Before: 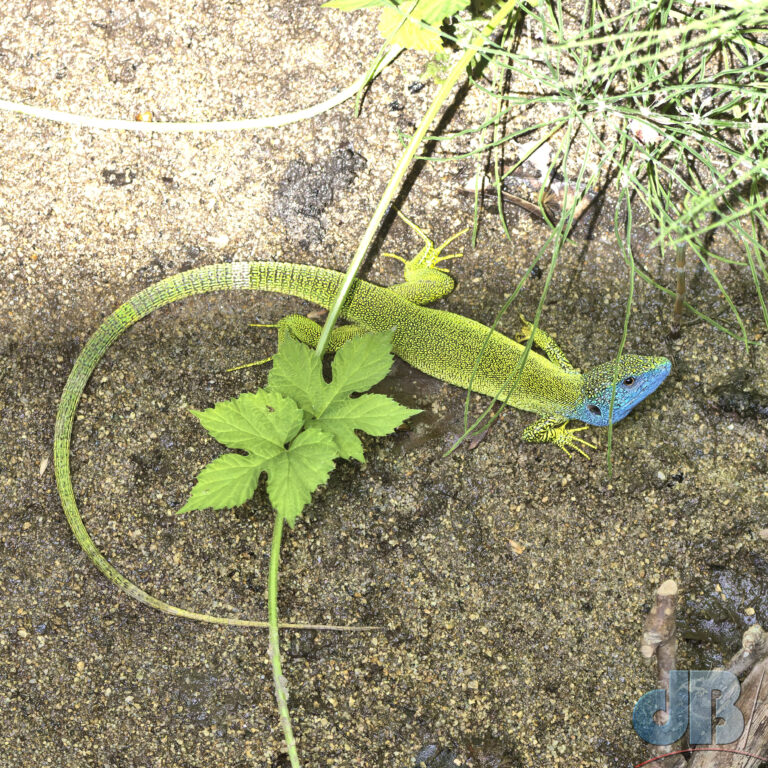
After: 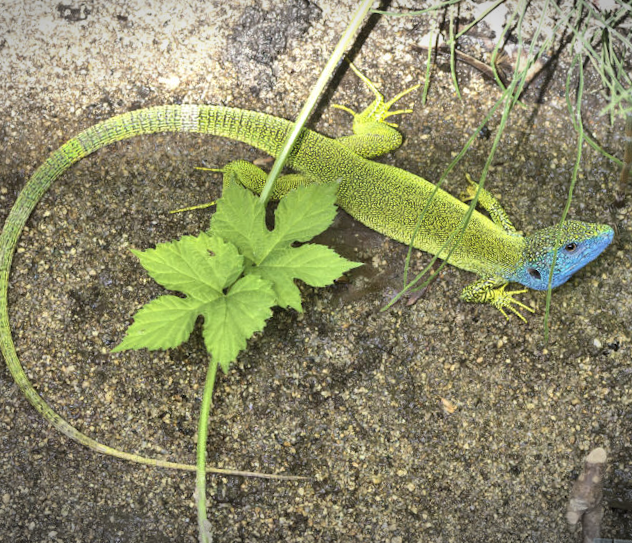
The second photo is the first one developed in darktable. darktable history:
vignetting: fall-off start 100.82%, width/height ratio 1.321
crop and rotate: angle -3.46°, left 9.908%, top 21.185%, right 12.344%, bottom 11.918%
